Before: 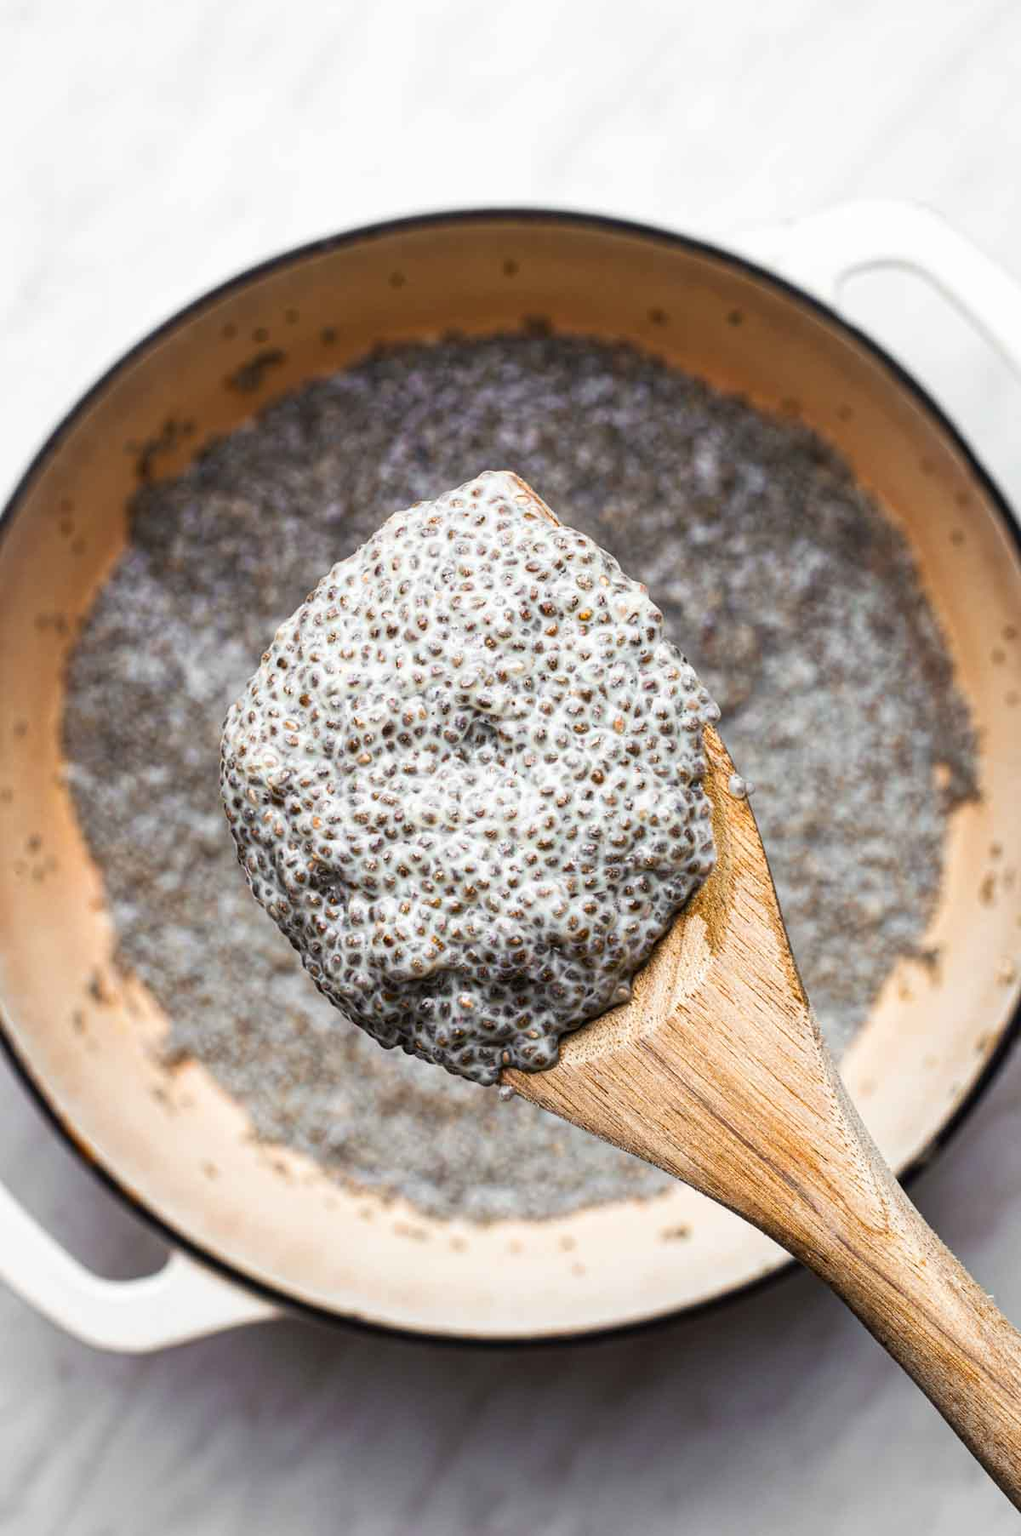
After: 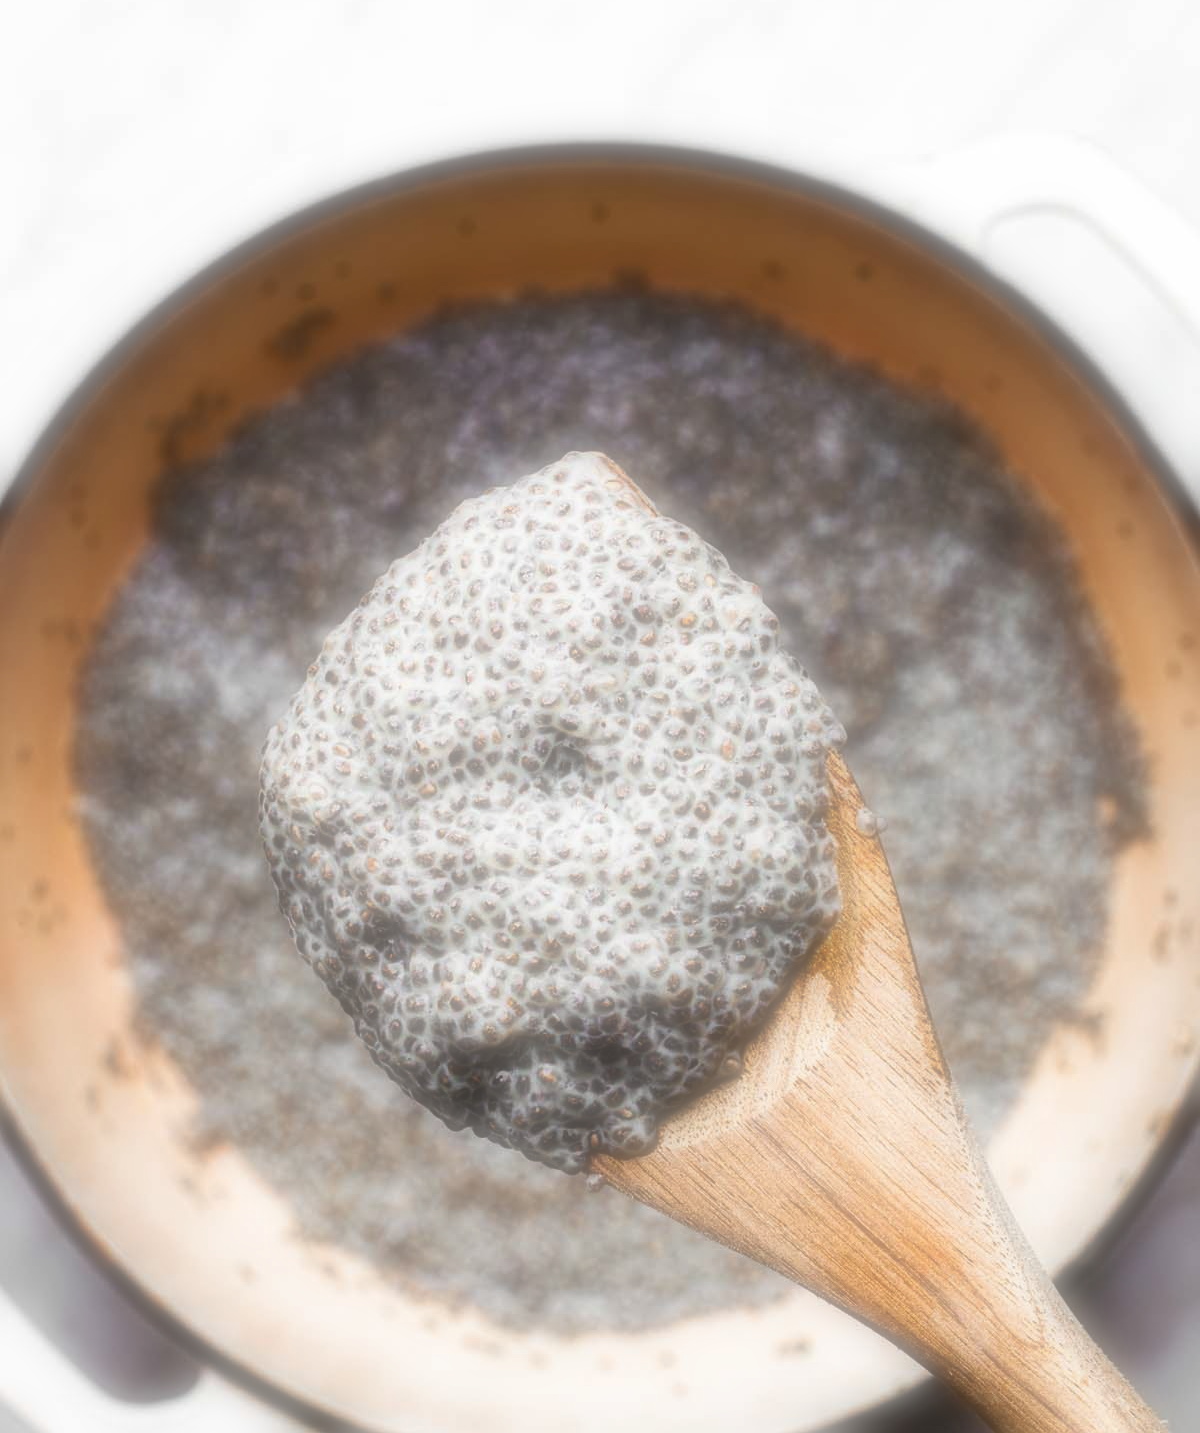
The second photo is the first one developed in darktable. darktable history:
soften: on, module defaults
crop and rotate: top 5.667%, bottom 14.937%
